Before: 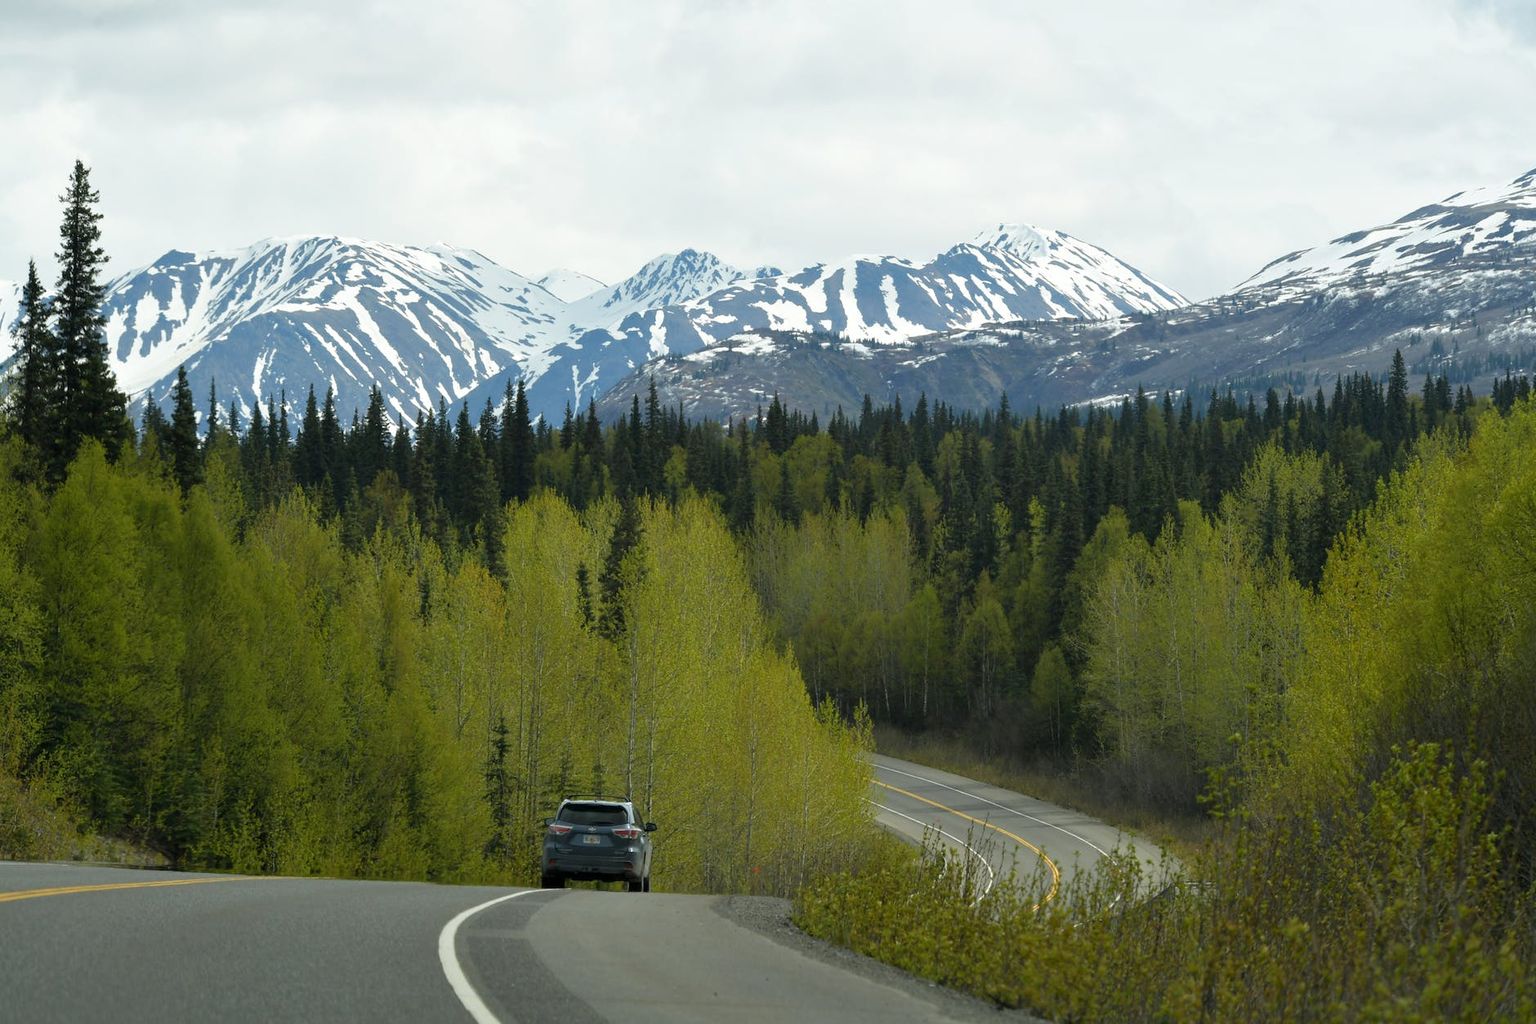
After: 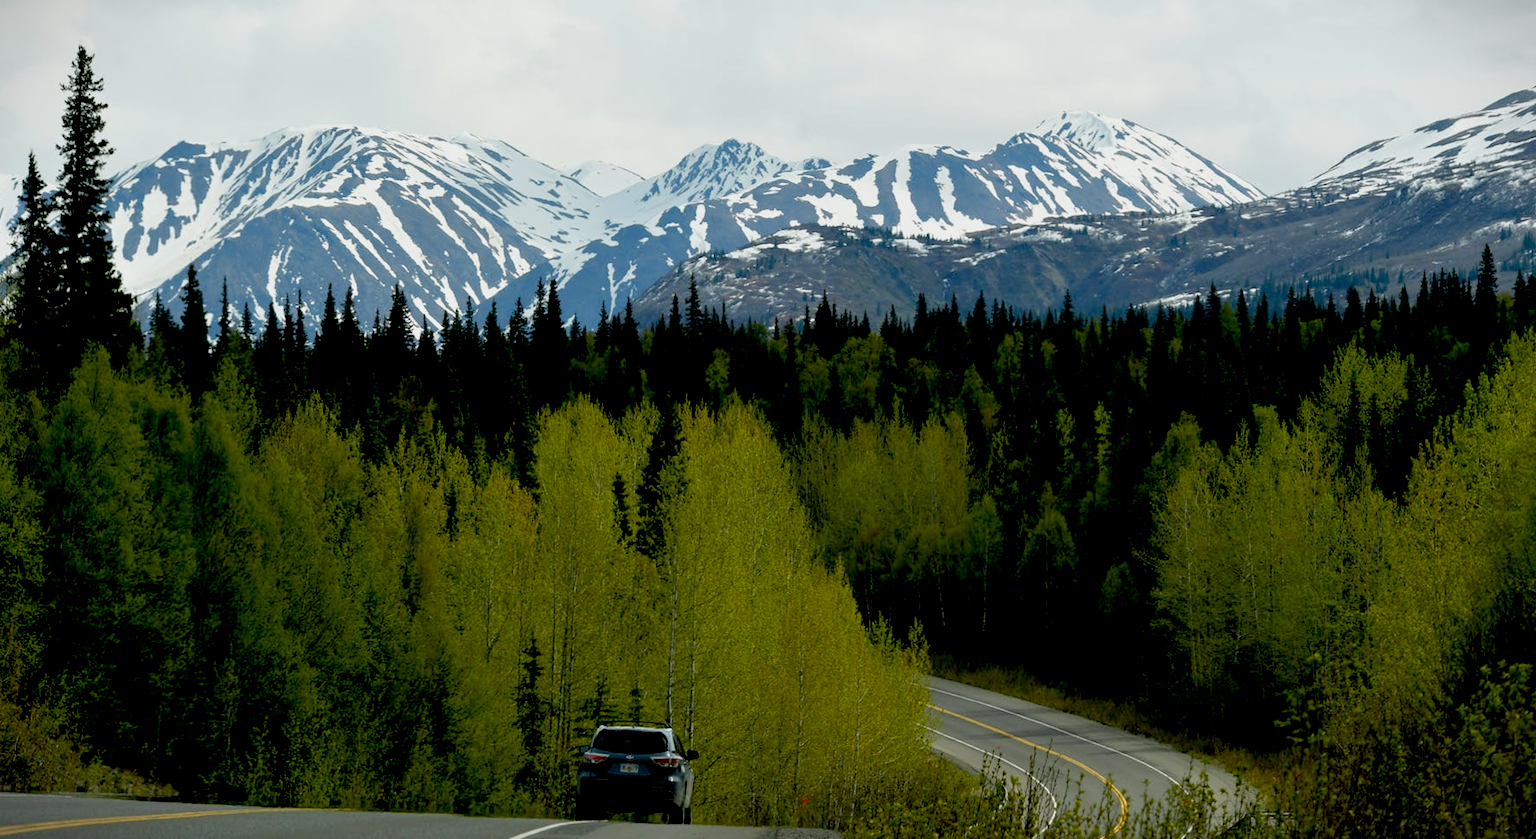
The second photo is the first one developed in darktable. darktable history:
tone equalizer: smoothing diameter 24.82%, edges refinement/feathering 7.53, preserve details guided filter
exposure: black level correction 0.044, exposure -0.229 EV, compensate highlight preservation false
crop and rotate: angle 0.115°, top 11.519%, right 5.811%, bottom 11.223%
vignetting: fall-off start 99.65%, width/height ratio 1.32, dithering 8-bit output
